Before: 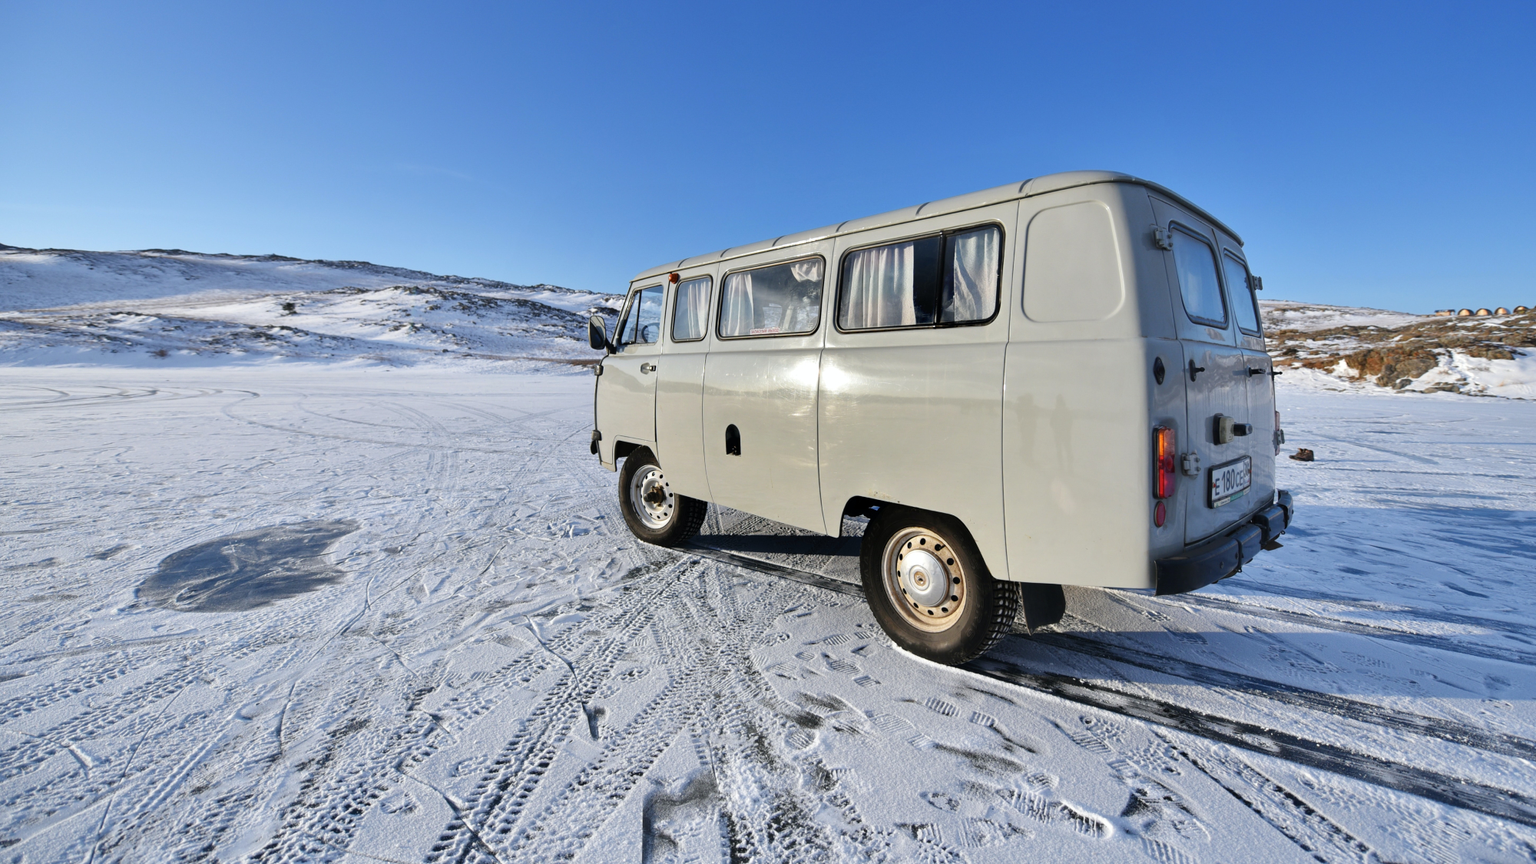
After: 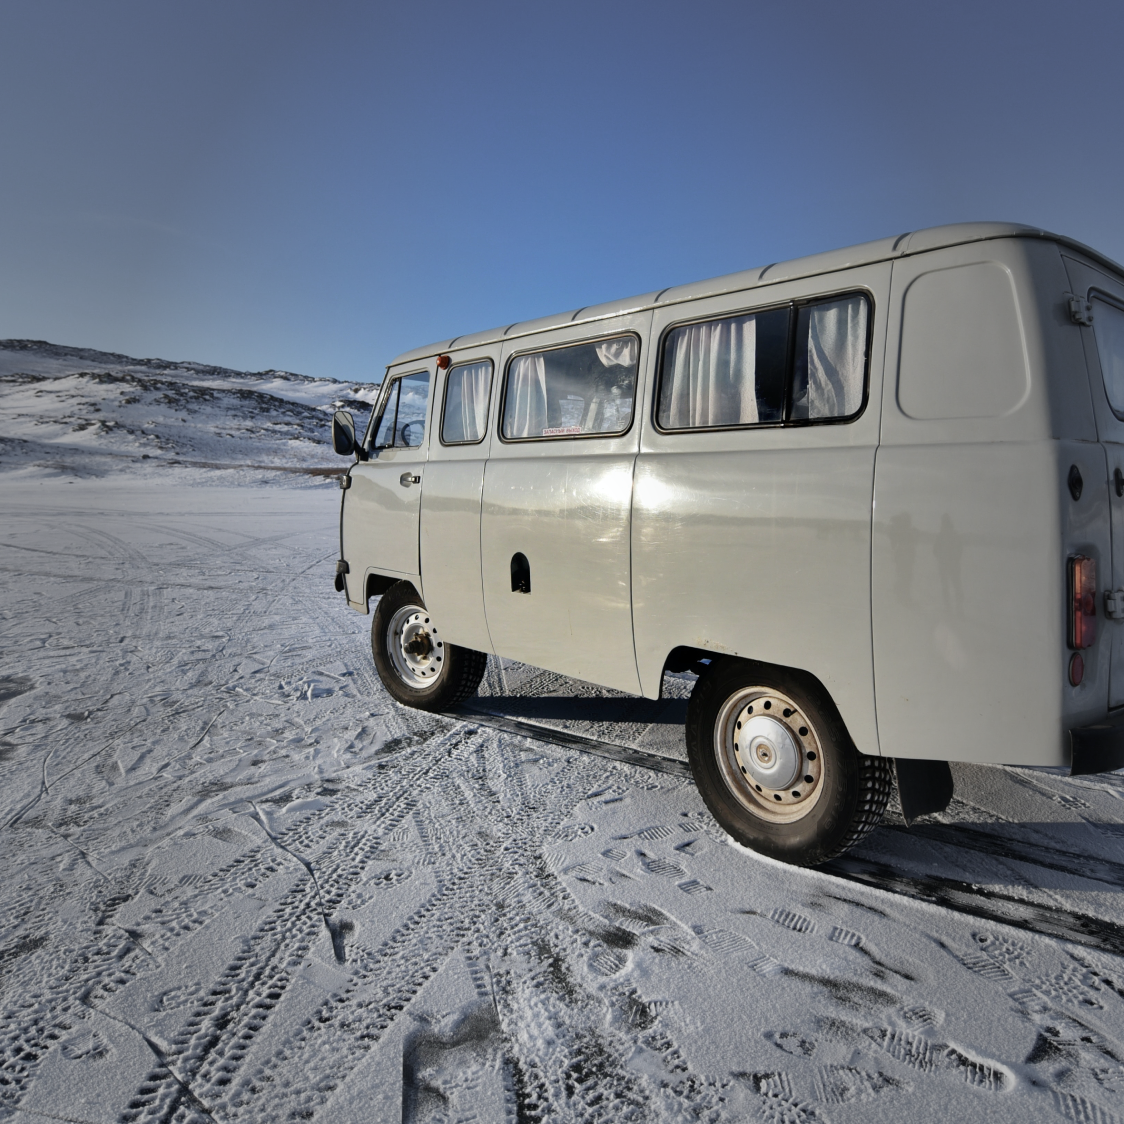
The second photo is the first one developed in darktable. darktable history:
vignetting: fall-off start 16.82%, fall-off radius 100.01%, width/height ratio 0.717
crop: left 21.722%, right 22.075%, bottom 0.012%
shadows and highlights: shadows 59.84, highlights color adjustment 0.171%, soften with gaussian
